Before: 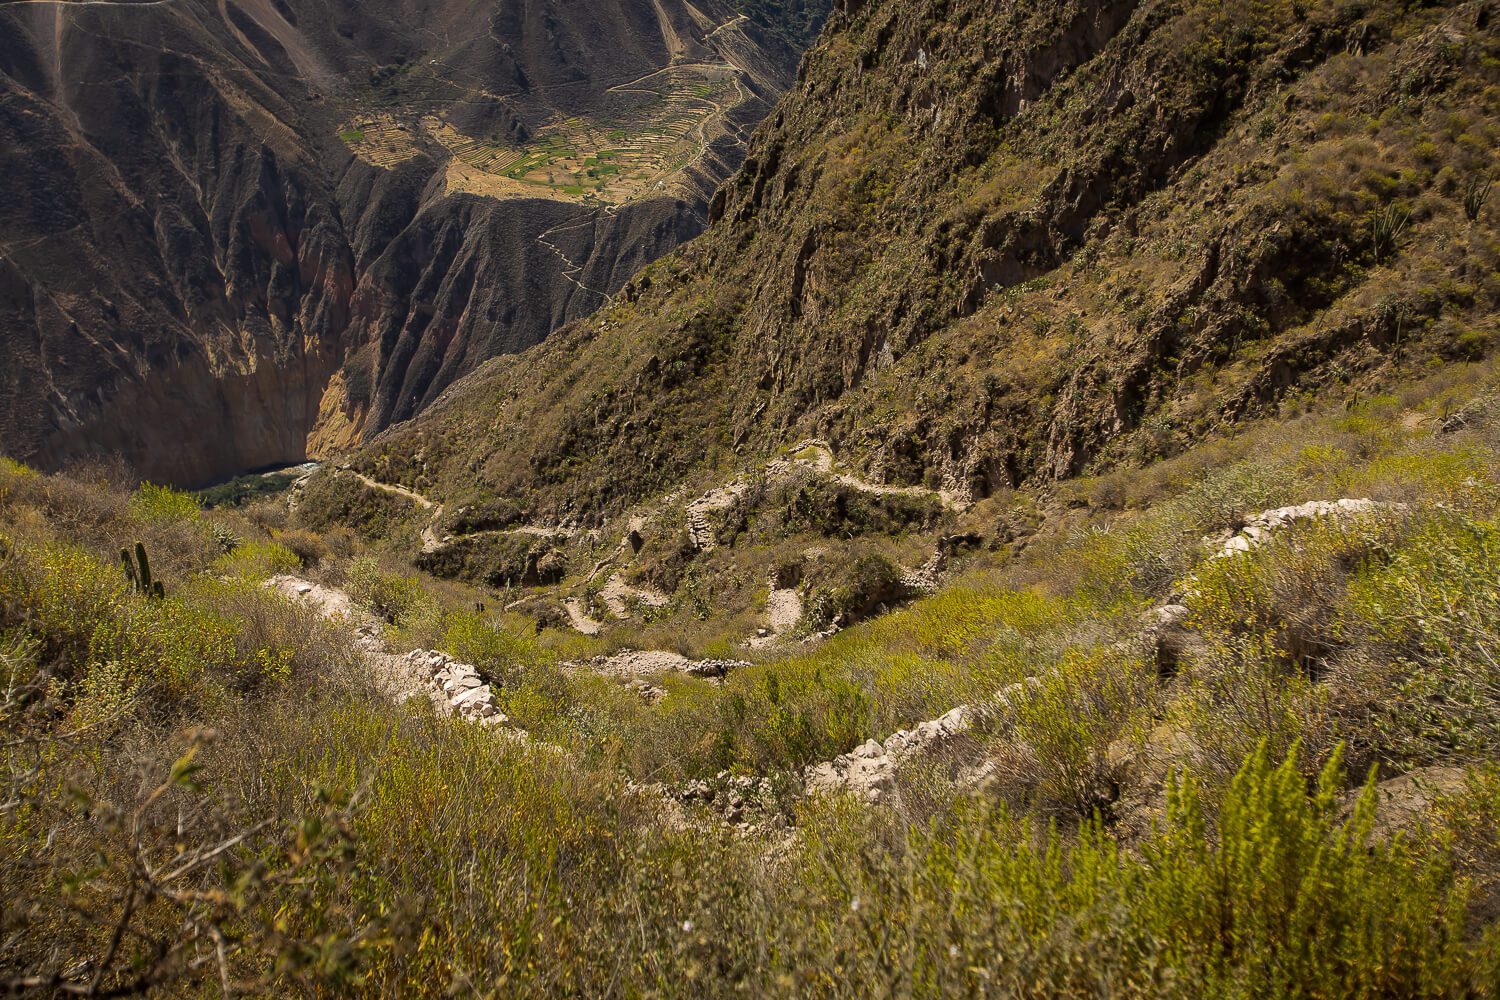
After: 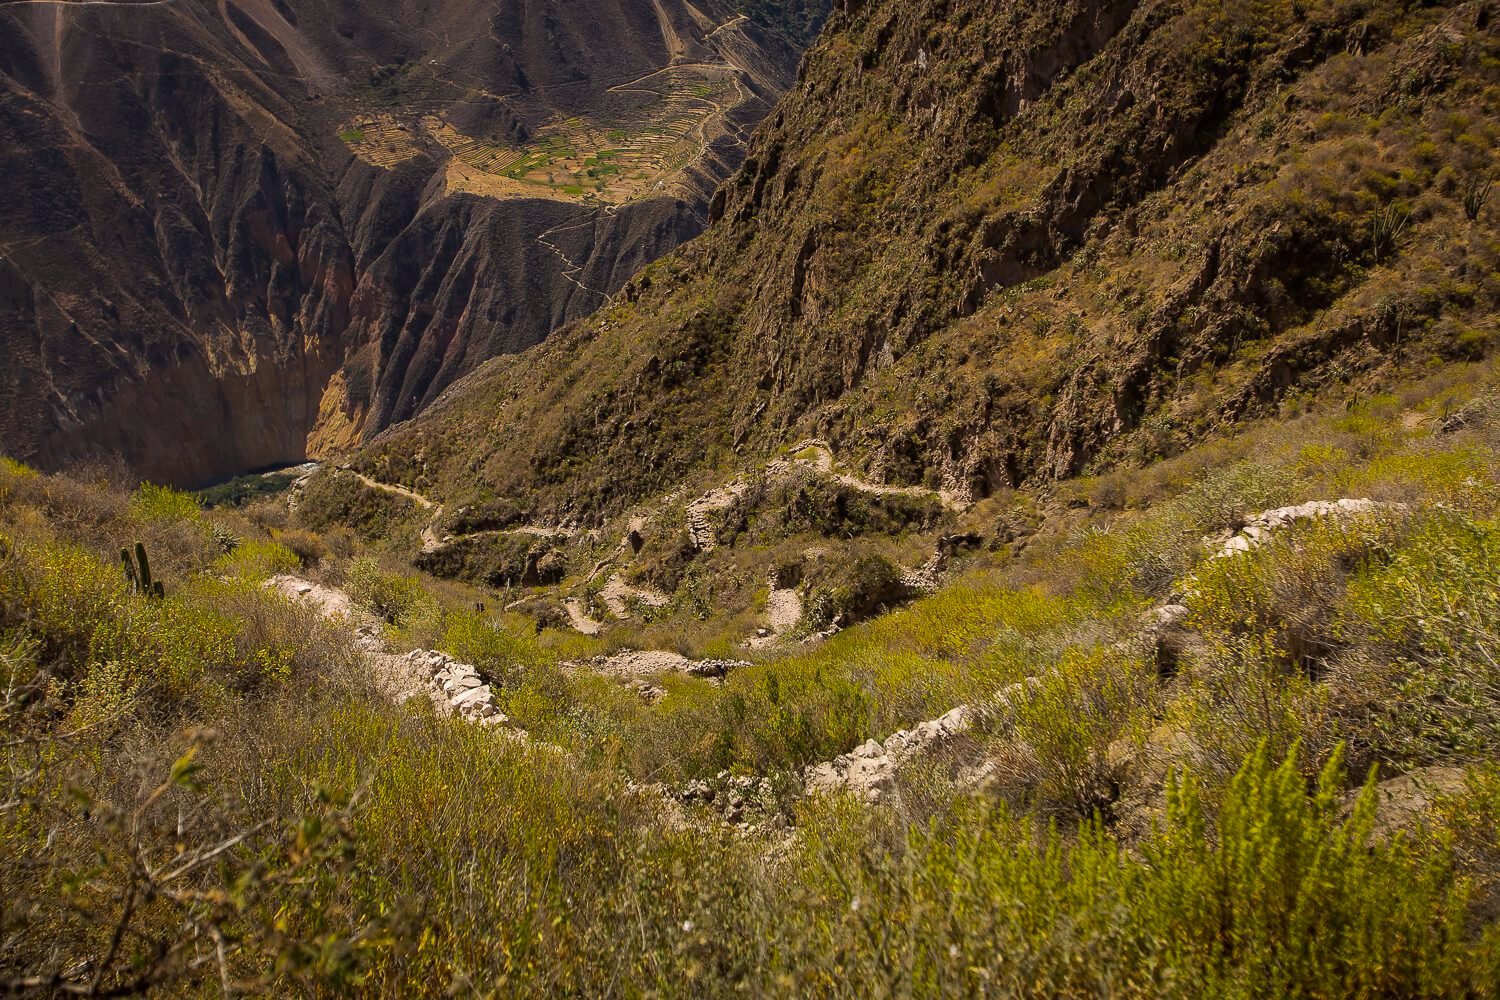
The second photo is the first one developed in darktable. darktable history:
color balance rgb: perceptual saturation grading › global saturation 10%, global vibrance 10%
graduated density: density 0.38 EV, hardness 21%, rotation -6.11°, saturation 32%
